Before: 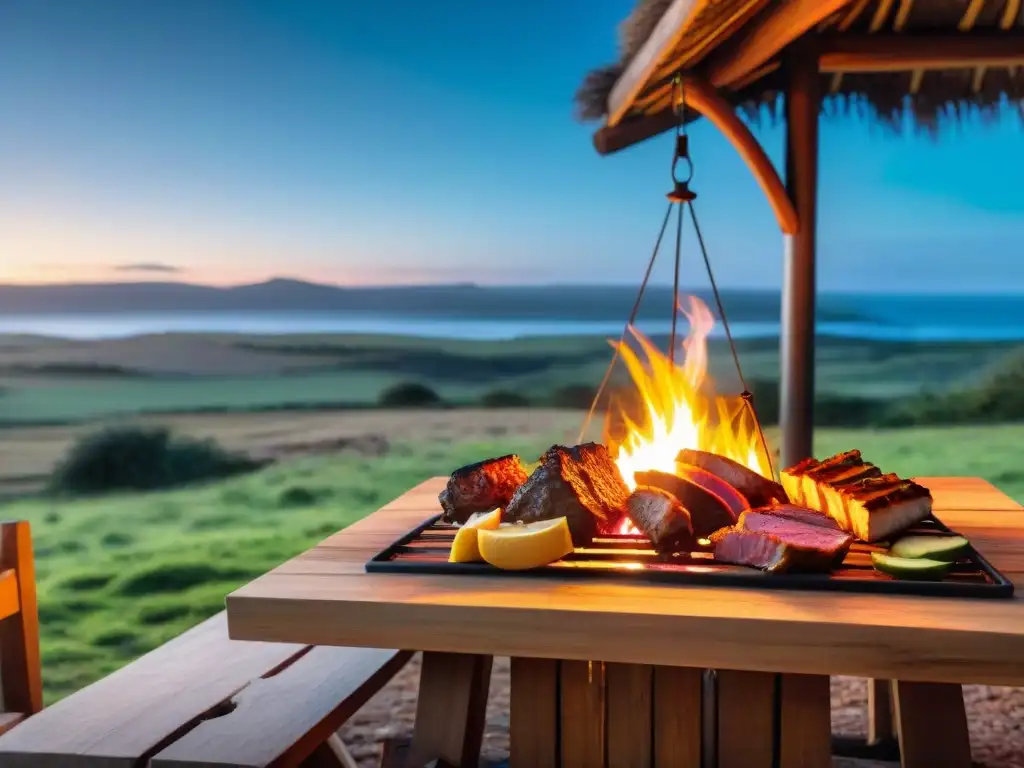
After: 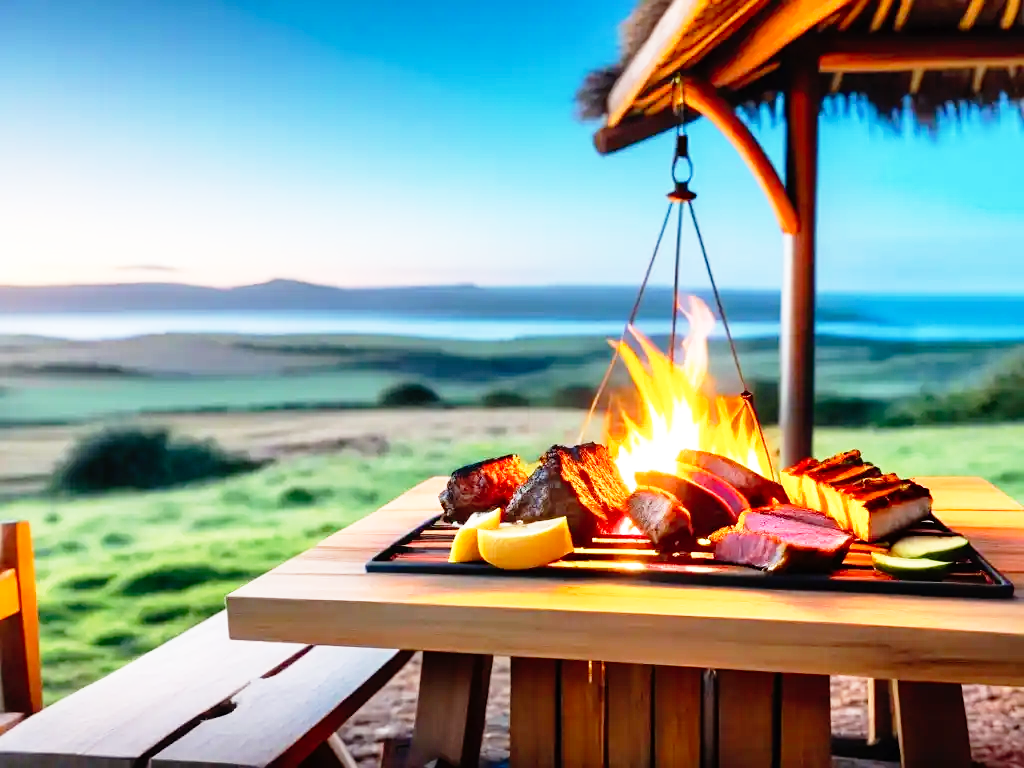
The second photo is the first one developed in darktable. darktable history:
sharpen: amount 0.202
base curve: curves: ch0 [(0, 0) (0.012, 0.01) (0.073, 0.168) (0.31, 0.711) (0.645, 0.957) (1, 1)], preserve colors none
